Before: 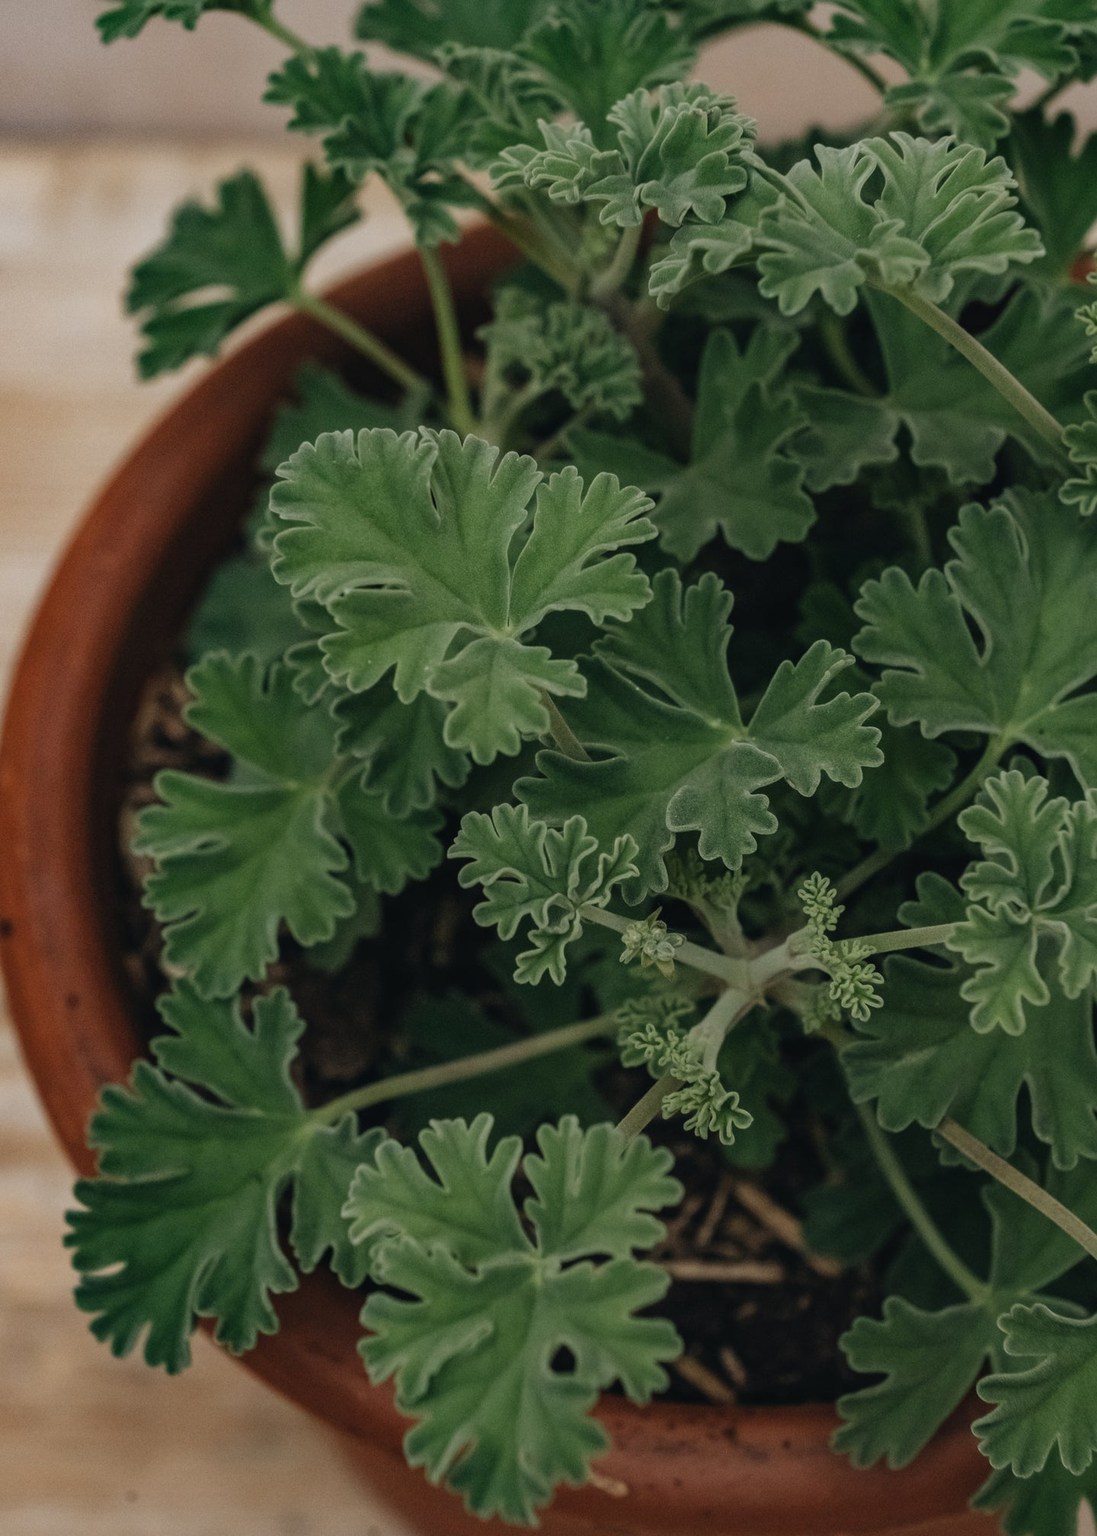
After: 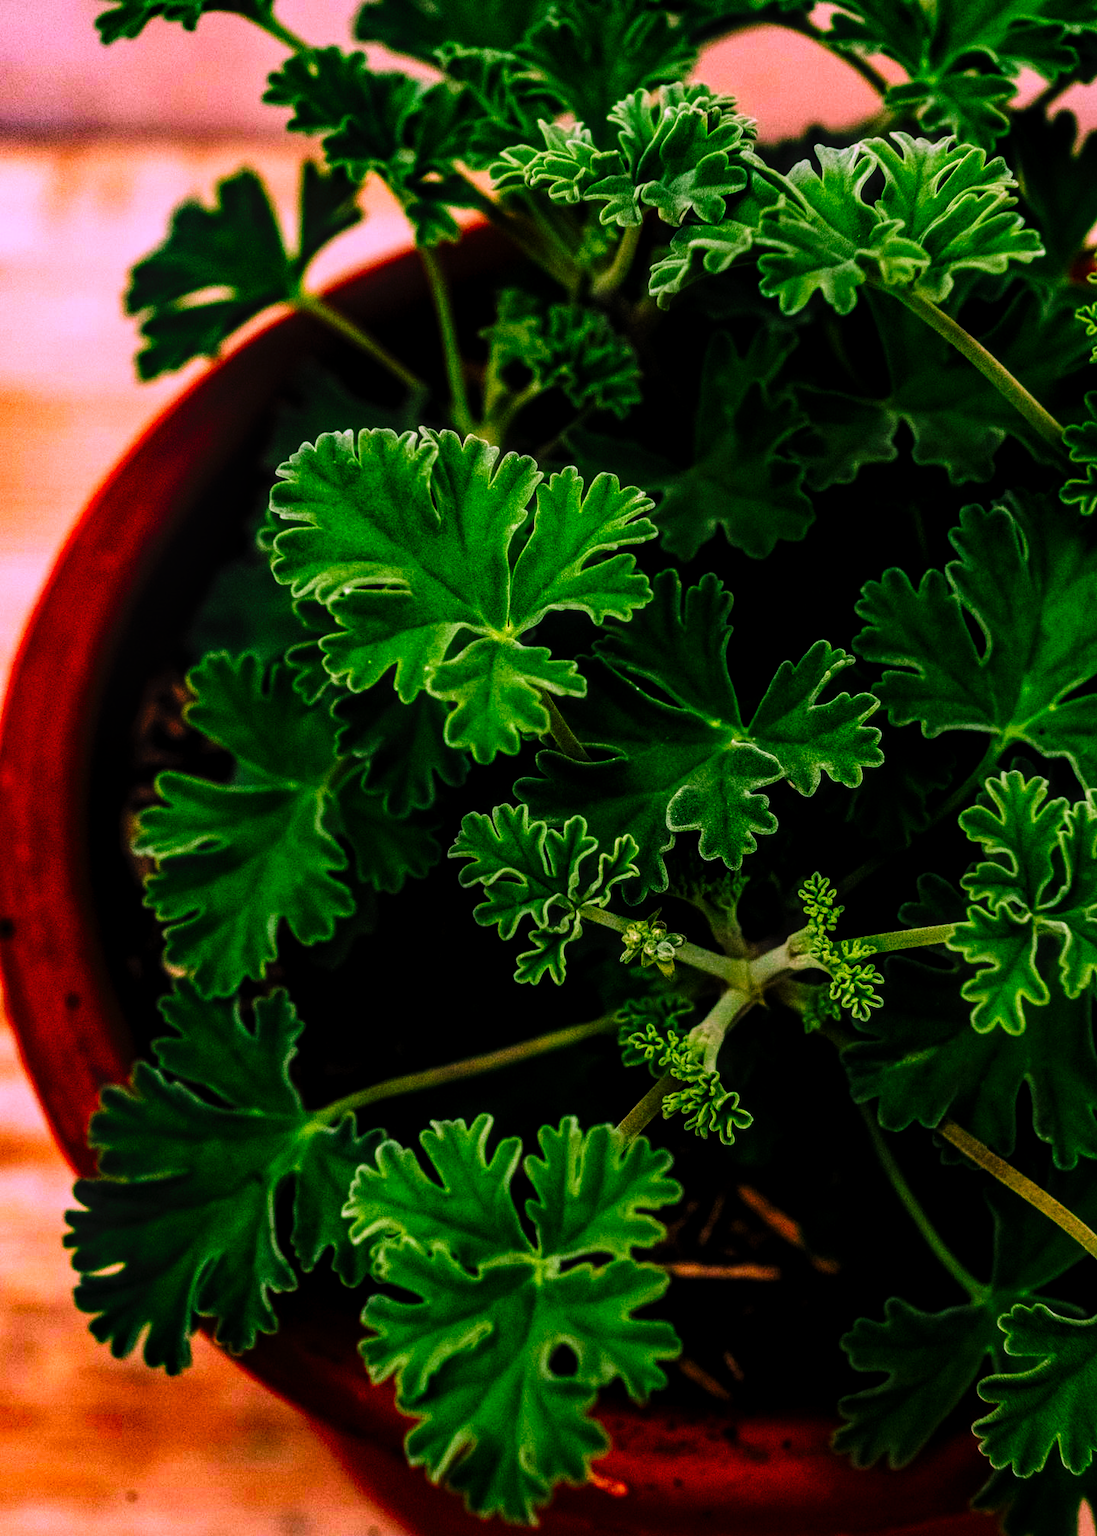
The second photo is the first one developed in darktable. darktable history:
local contrast: detail 130%
white balance: red 0.976, blue 1.04
color correction: highlights a* 19.5, highlights b* -11.53, saturation 1.69
filmic rgb: black relative exposure -7.6 EV, white relative exposure 4.64 EV, threshold 3 EV, target black luminance 0%, hardness 3.55, latitude 50.51%, contrast 1.033, highlights saturation mix 10%, shadows ↔ highlights balance -0.198%, color science v4 (2020), enable highlight reconstruction true
tone curve: curves: ch0 [(0, 0) (0.003, 0.001) (0.011, 0.005) (0.025, 0.01) (0.044, 0.016) (0.069, 0.019) (0.1, 0.024) (0.136, 0.03) (0.177, 0.045) (0.224, 0.071) (0.277, 0.122) (0.335, 0.202) (0.399, 0.326) (0.468, 0.471) (0.543, 0.638) (0.623, 0.798) (0.709, 0.913) (0.801, 0.97) (0.898, 0.983) (1, 1)], preserve colors none
